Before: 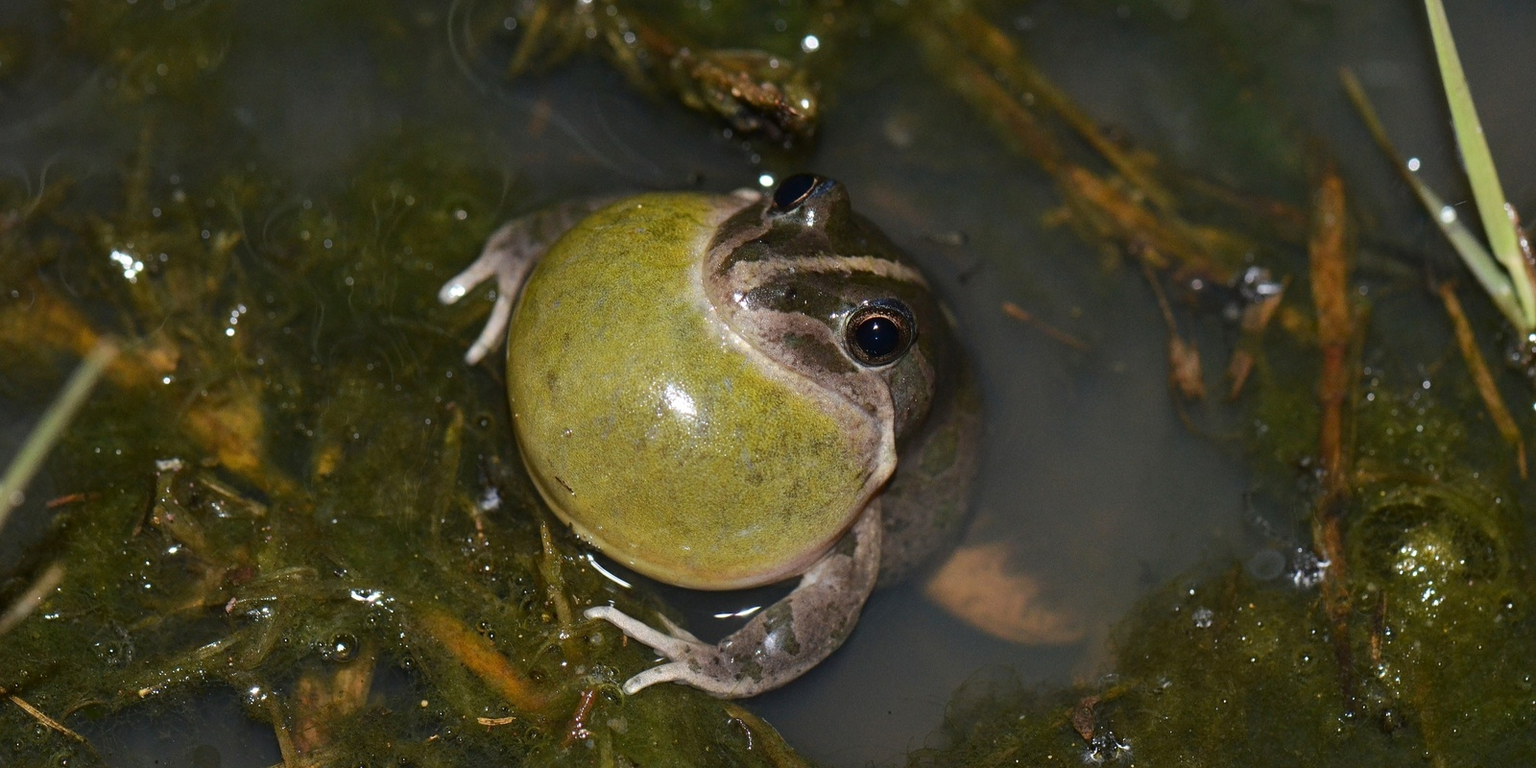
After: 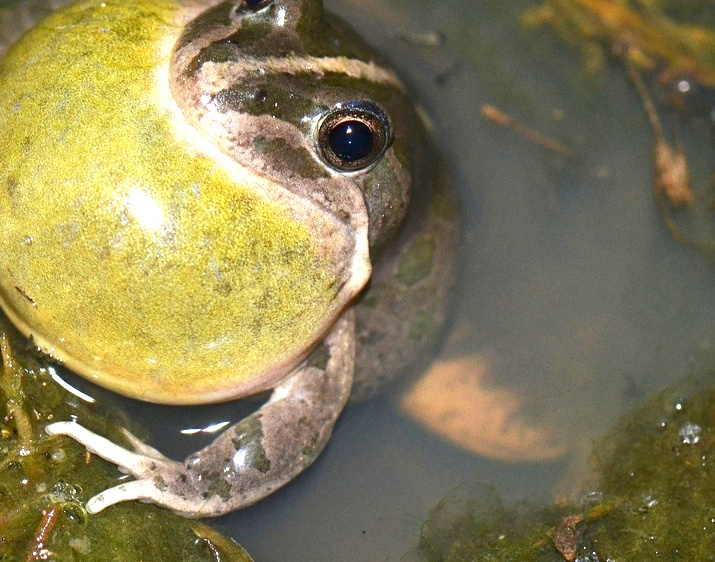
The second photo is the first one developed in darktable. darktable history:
crop: left 35.238%, top 26.275%, right 20.069%, bottom 3.41%
exposure: black level correction 0.001, exposure 1.399 EV, compensate highlight preservation false
